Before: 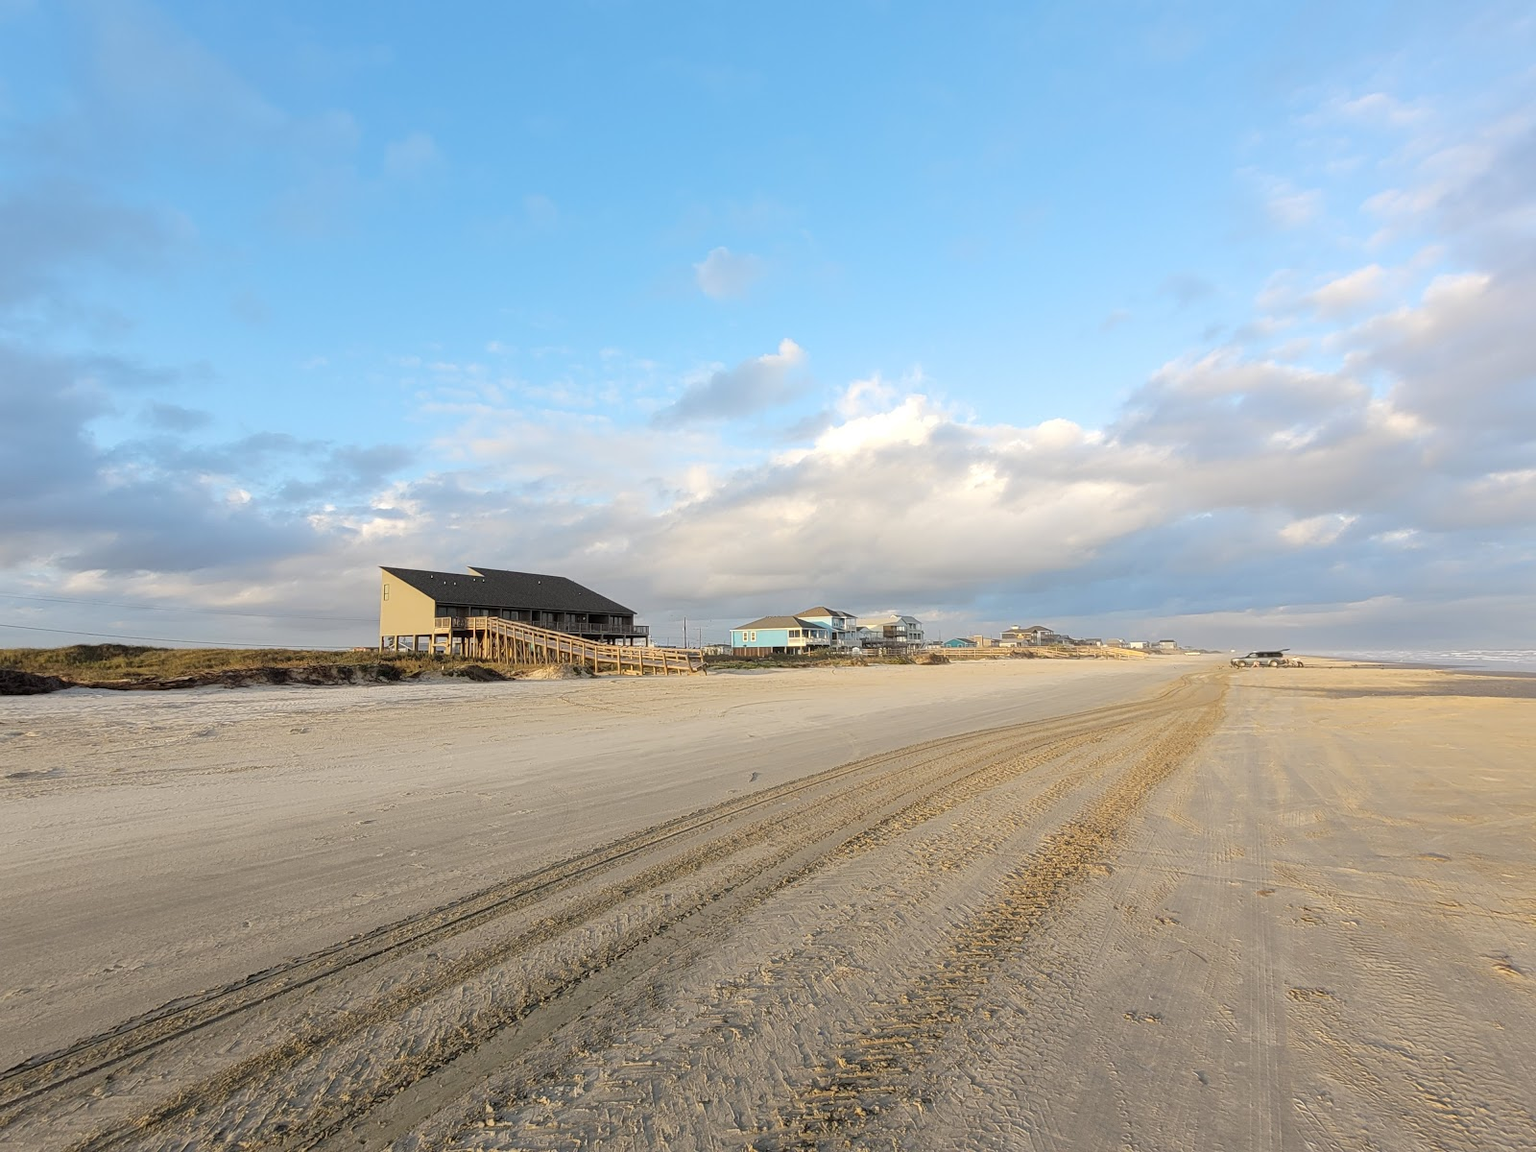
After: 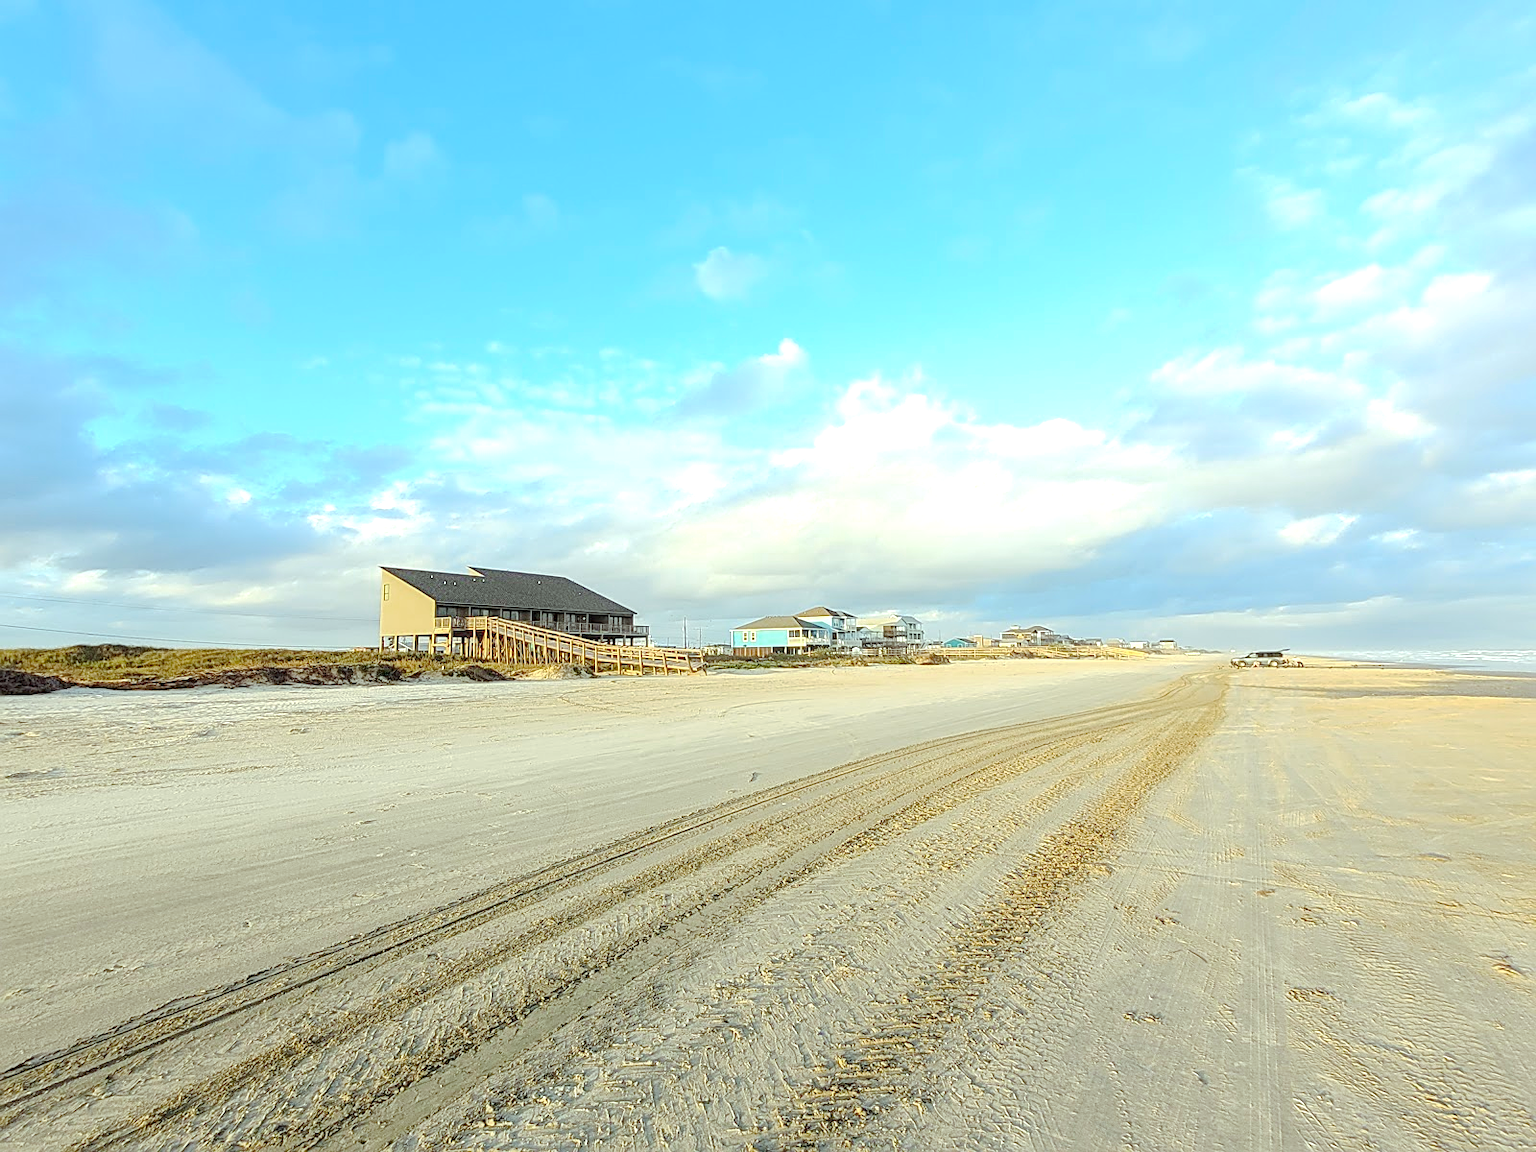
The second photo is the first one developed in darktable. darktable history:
color correction: highlights a* -6.78, highlights b* 0.734
color zones: curves: ch0 [(0, 0.425) (0.143, 0.422) (0.286, 0.42) (0.429, 0.419) (0.571, 0.419) (0.714, 0.42) (0.857, 0.422) (1, 0.425)]; ch1 [(0, 0.666) (0.143, 0.669) (0.286, 0.671) (0.429, 0.67) (0.571, 0.67) (0.714, 0.67) (0.857, 0.67) (1, 0.666)]
sharpen: on, module defaults
base curve: curves: ch0 [(0, 0) (0.158, 0.273) (0.879, 0.895) (1, 1)], preserve colors none
local contrast: on, module defaults
exposure: black level correction 0, exposure 0.693 EV, compensate highlight preservation false
